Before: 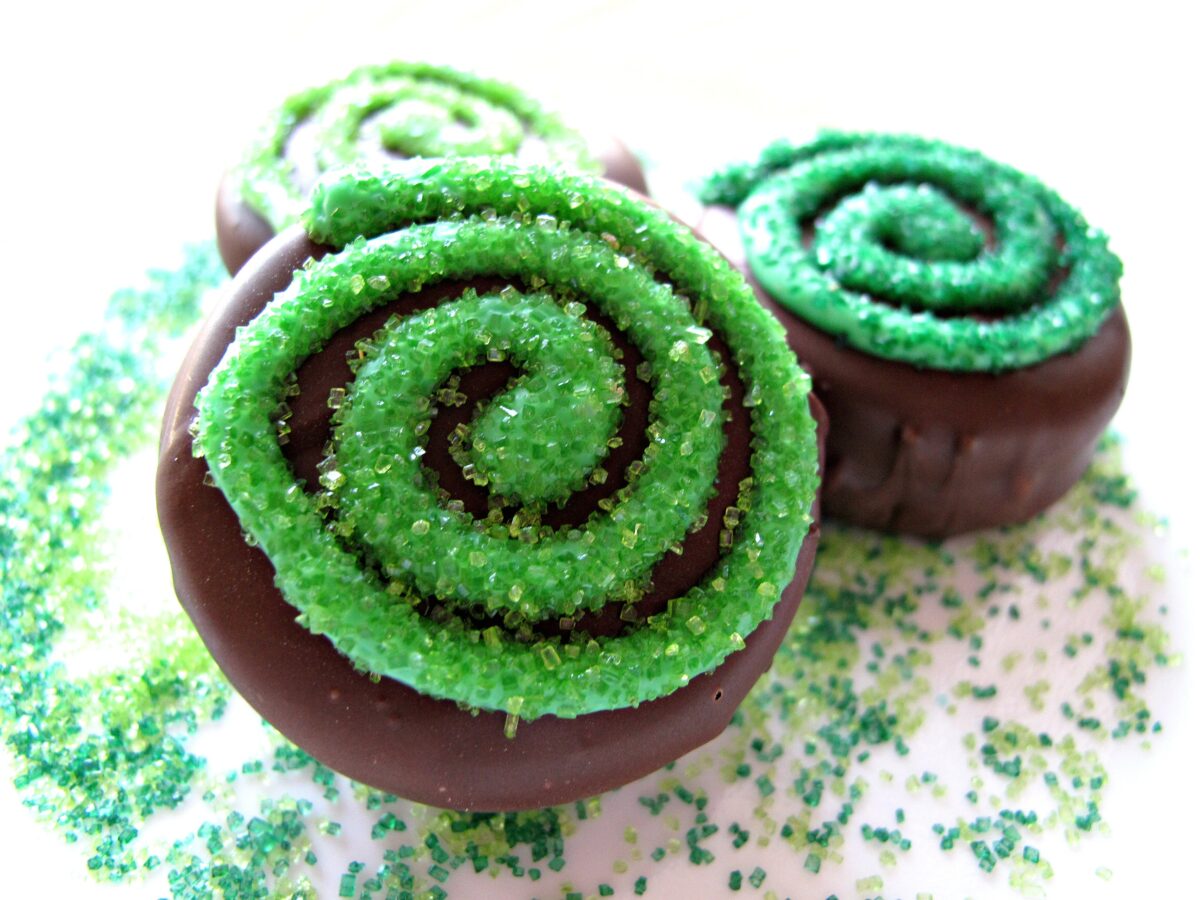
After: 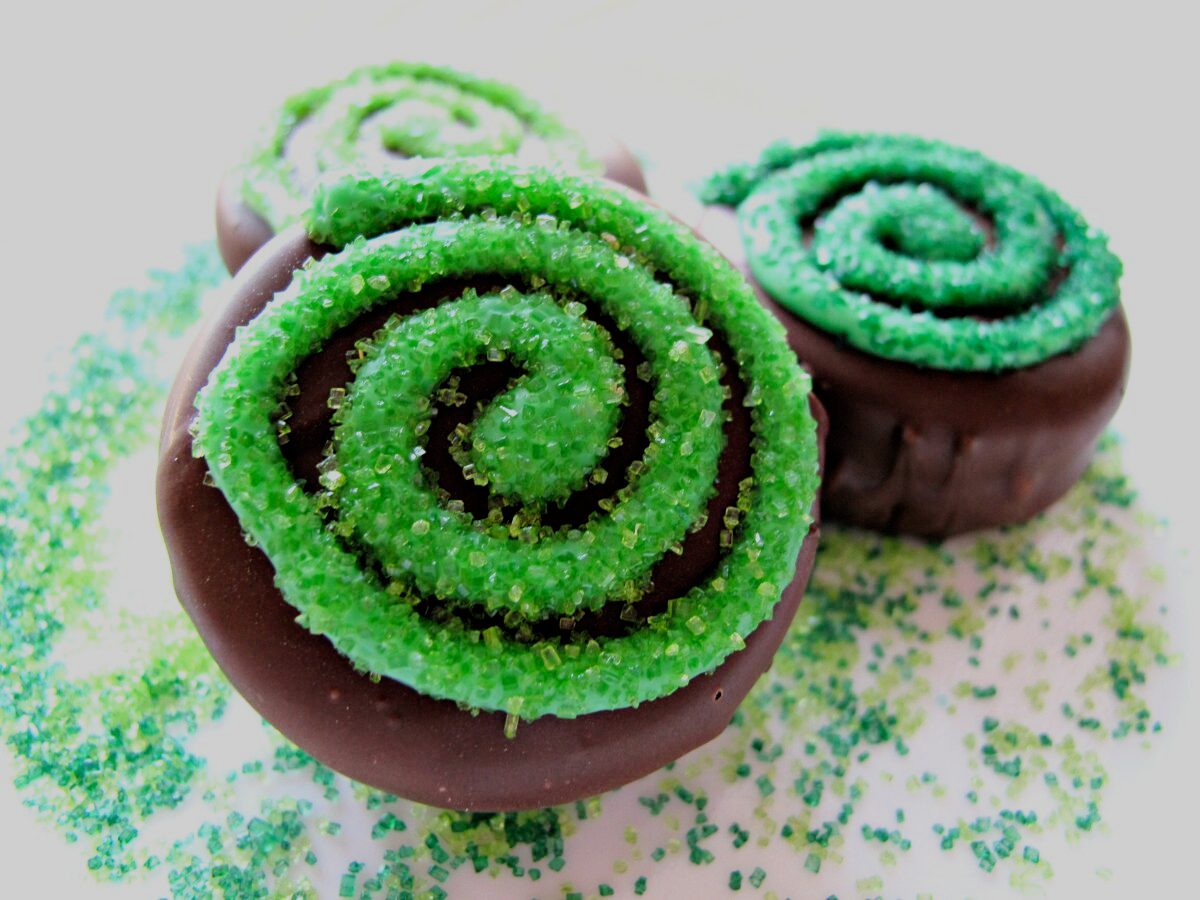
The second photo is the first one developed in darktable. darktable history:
filmic rgb: black relative exposure -7.12 EV, white relative exposure 5.39 EV, hardness 3.03, iterations of high-quality reconstruction 0
contrast brightness saturation: saturation 0.101
